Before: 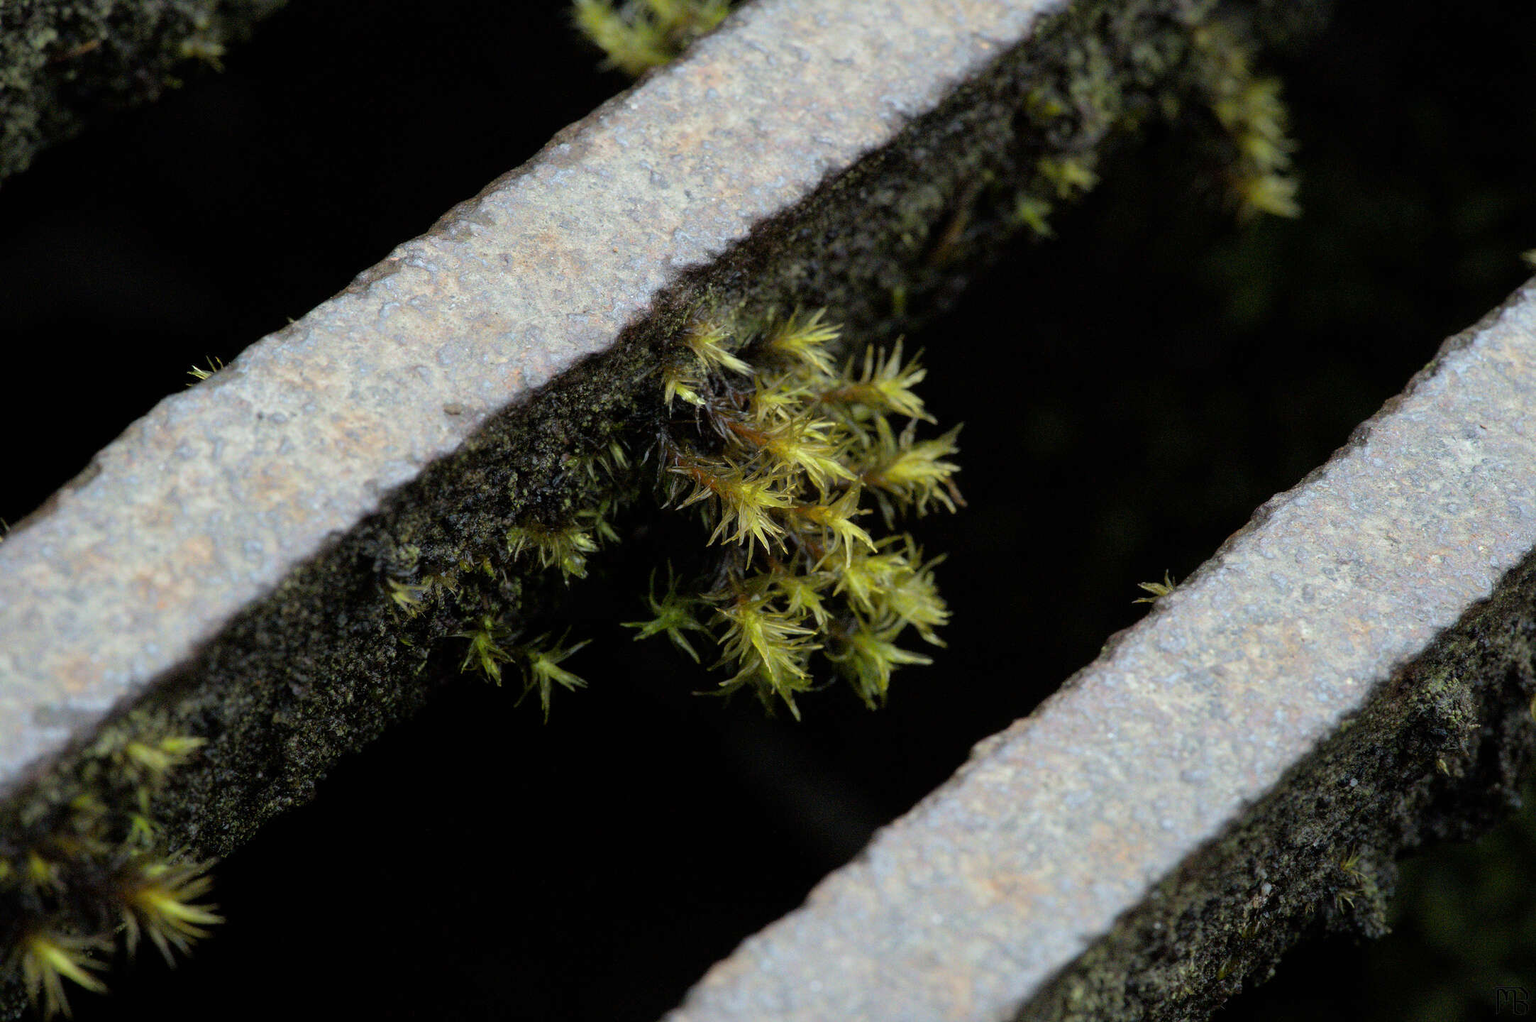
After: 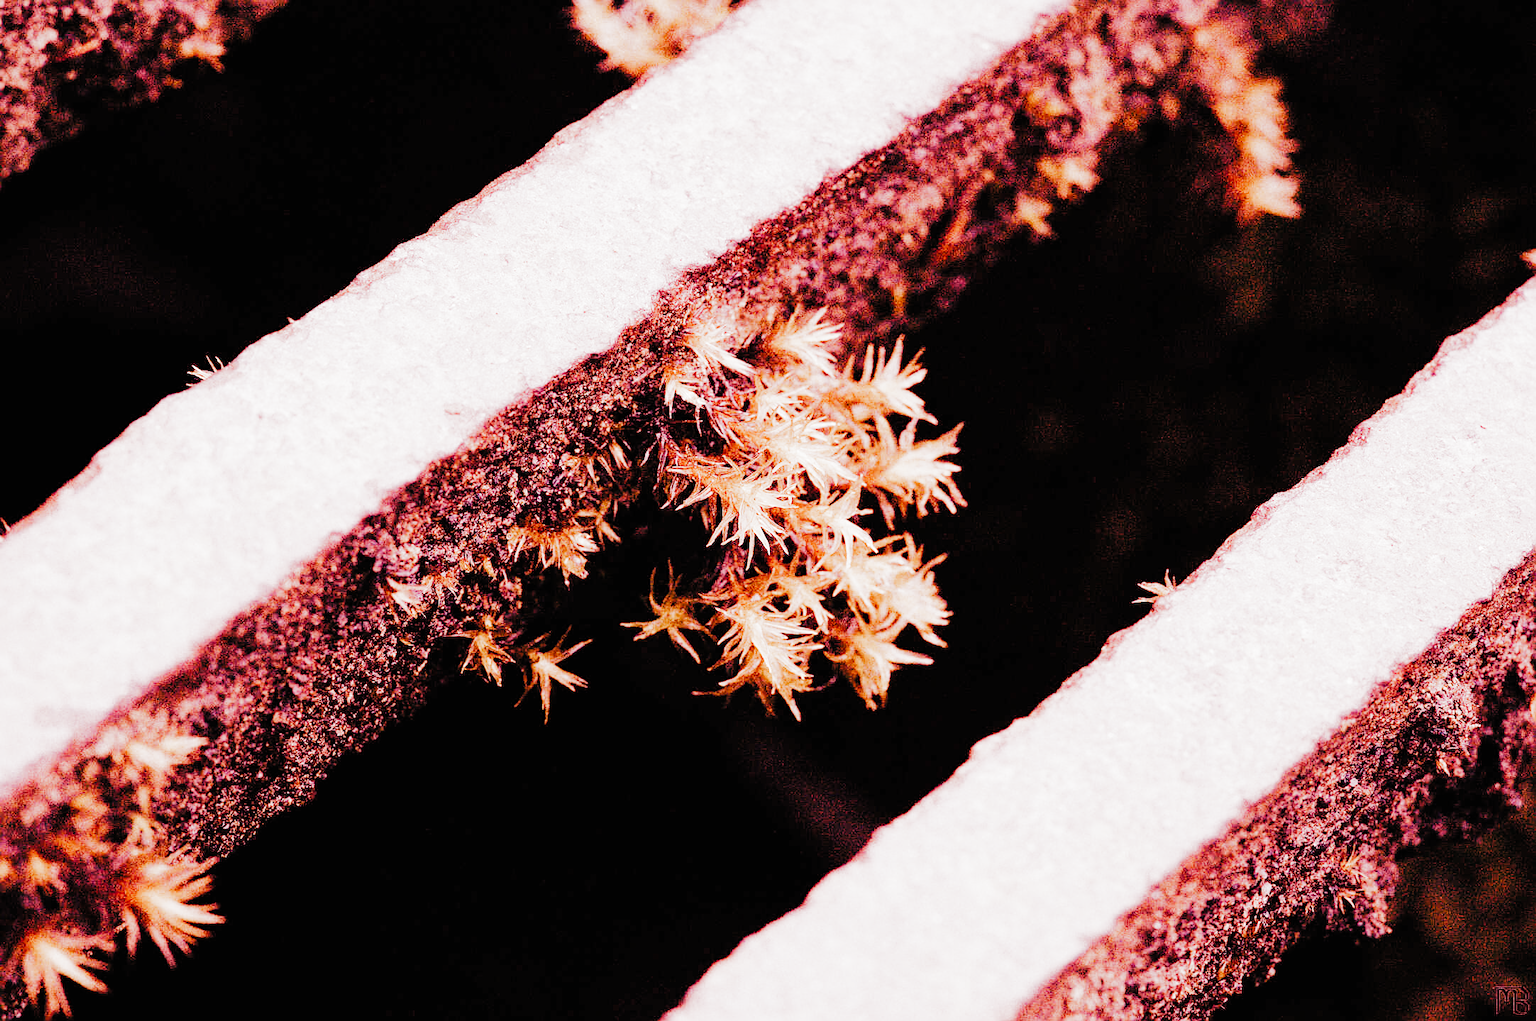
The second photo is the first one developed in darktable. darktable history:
white balance: red 3.121, blue 1.419
sharpen: on, module defaults
filmic: grey point source 13.58, black point source -4.59, white point source 5.12, grey point target 18, white point target 100, output power 2.2, latitude stops 2, contrast 1.65, saturation 100, global saturation 100, balance 7.44
exposure: black level correction -0.005, exposure 1.002 EV, compensate highlight preservation false
exposure #1: black level correction -0.005, exposure 0.302 EV, compensate highlight preservation false
